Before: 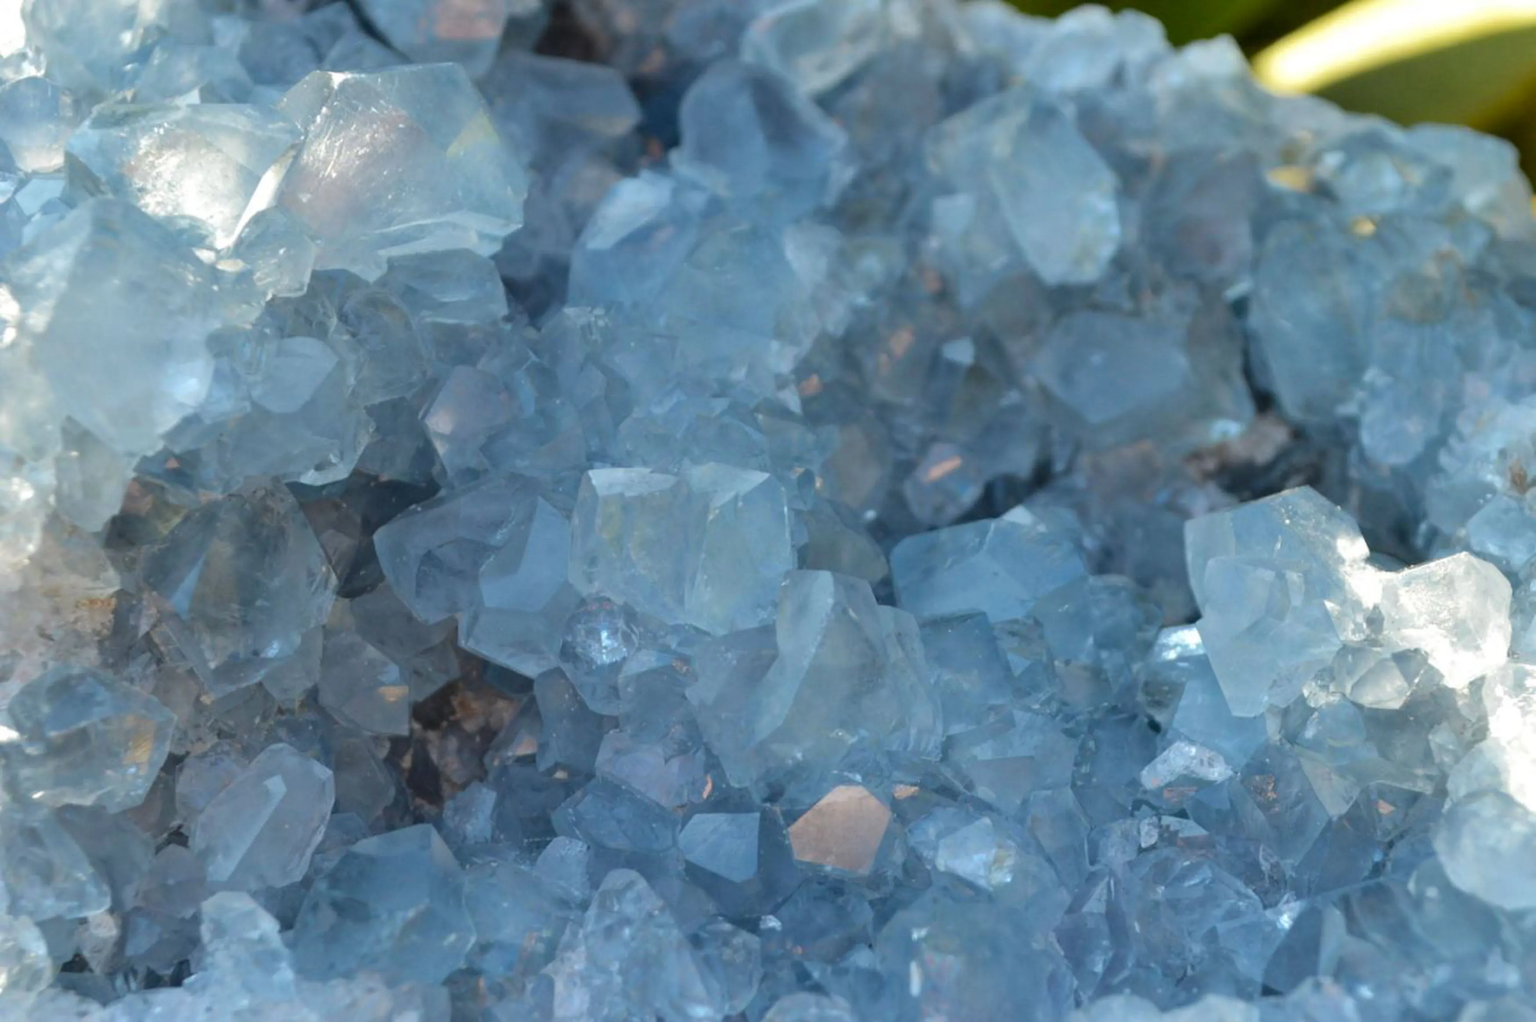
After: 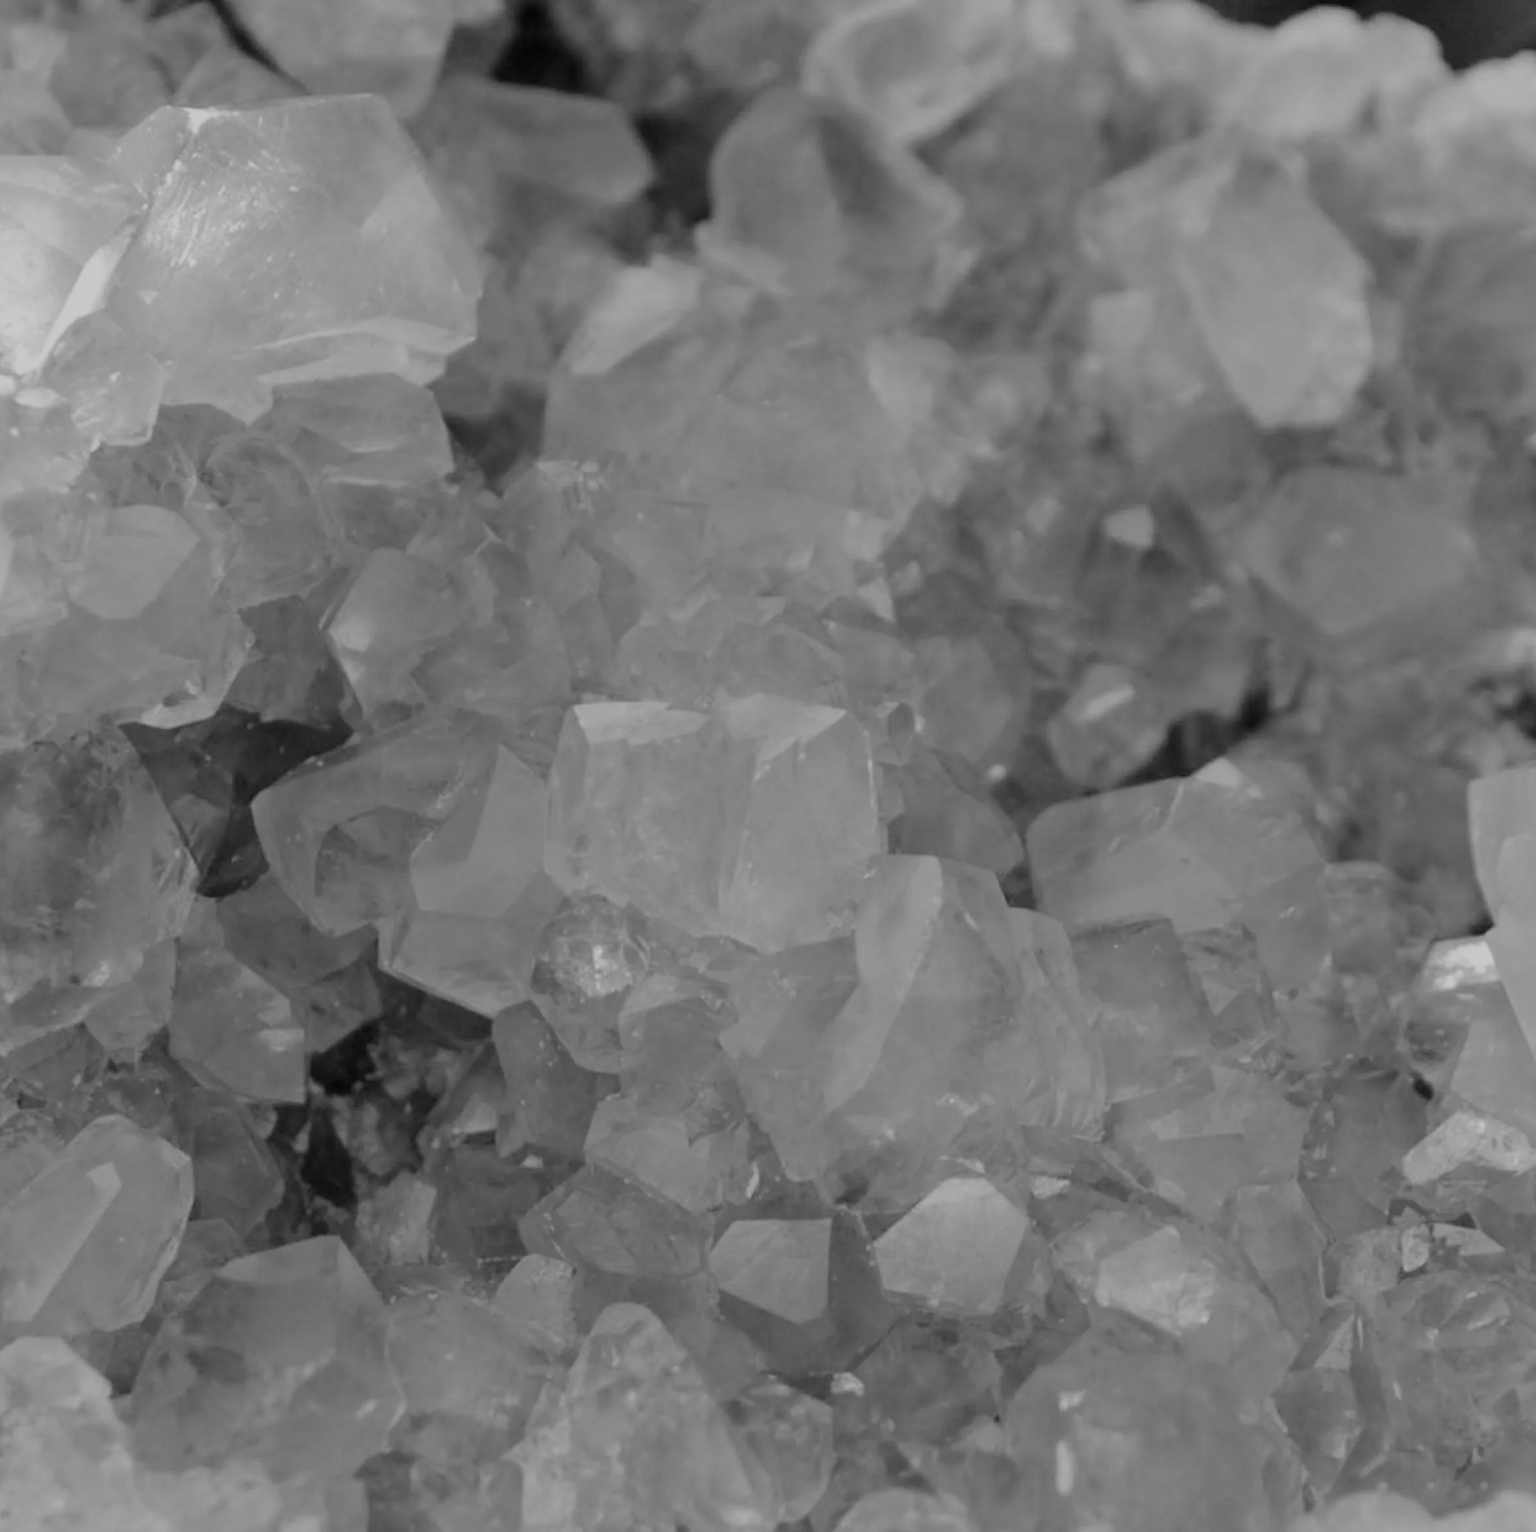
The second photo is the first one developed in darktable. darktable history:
monochrome: on, module defaults
filmic rgb: black relative exposure -6.15 EV, white relative exposure 6.96 EV, hardness 2.23, color science v6 (2022)
crop and rotate: left 13.409%, right 19.924%
